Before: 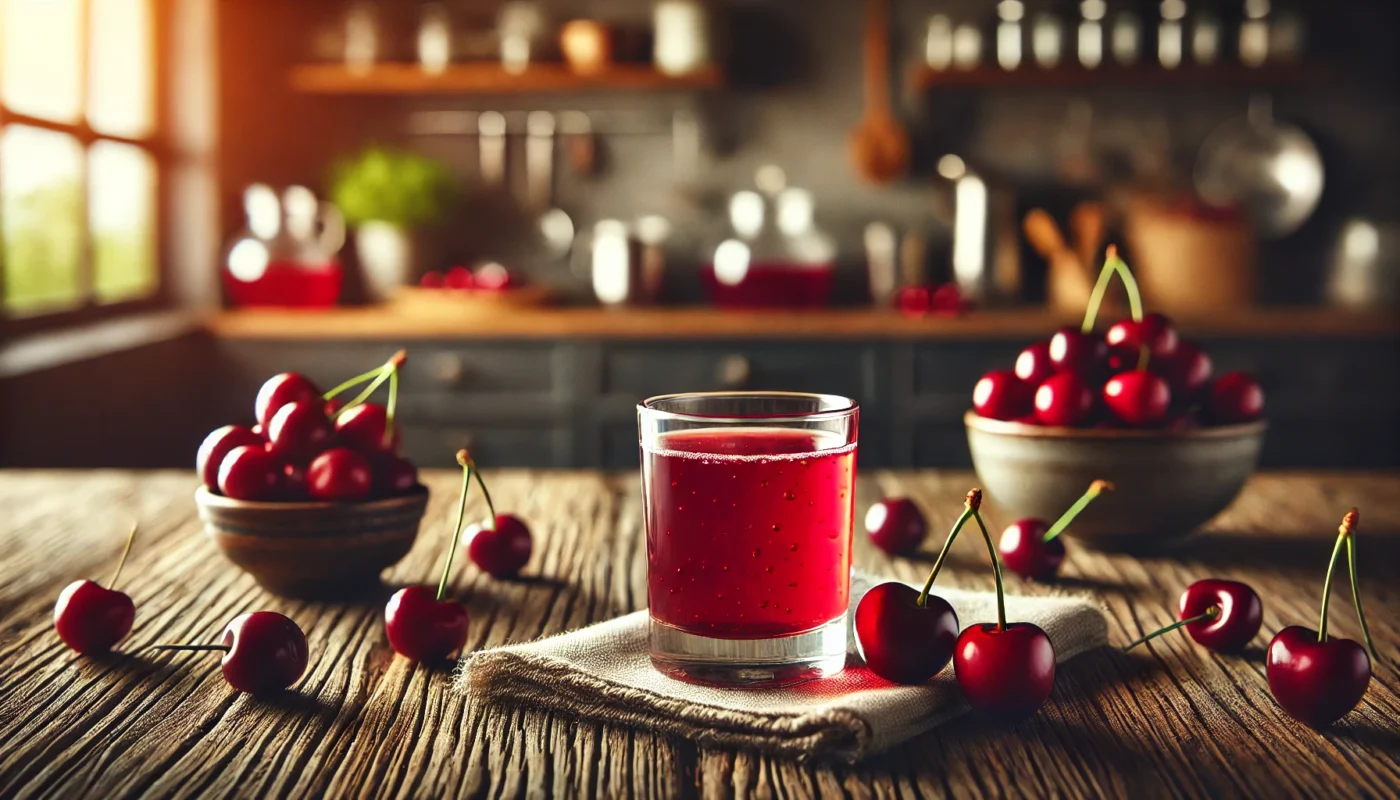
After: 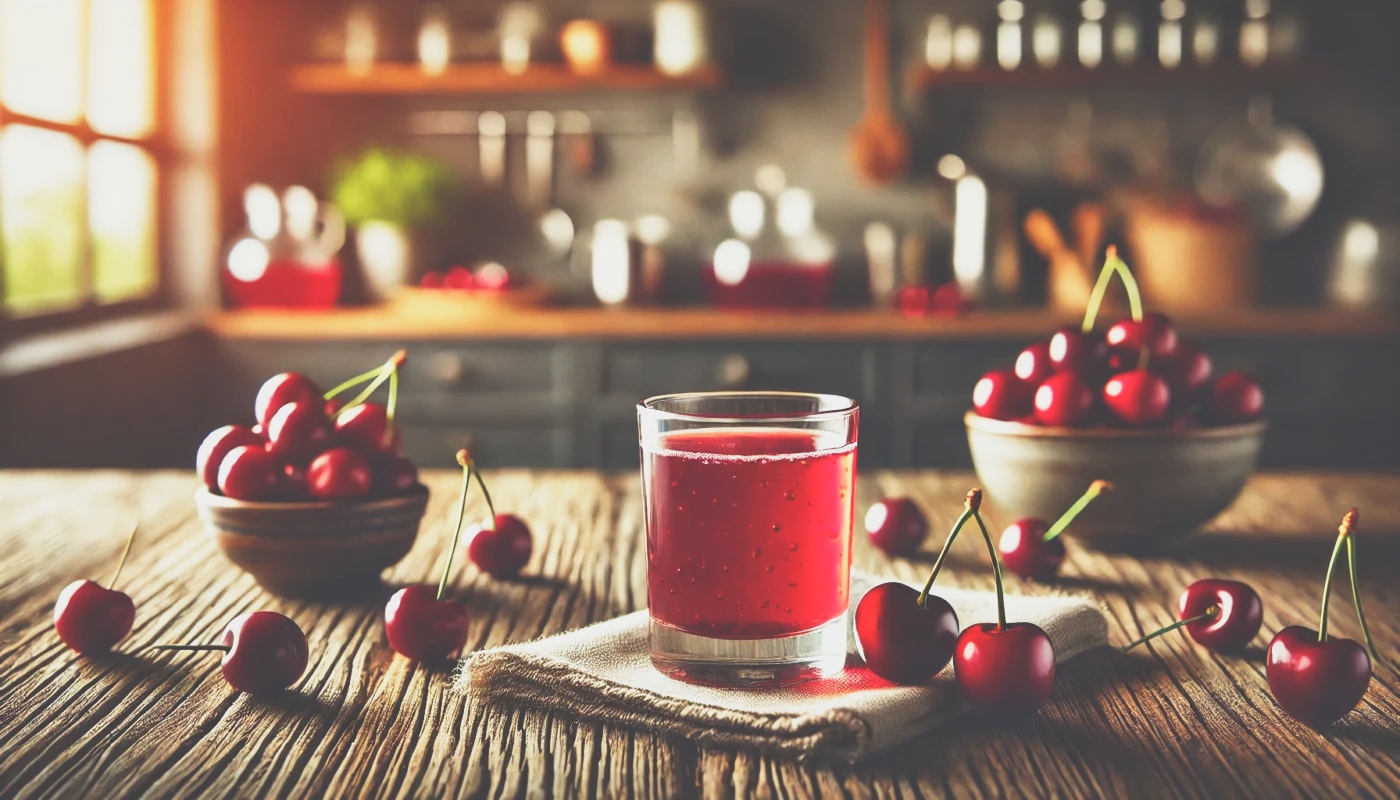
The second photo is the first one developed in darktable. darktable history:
exposure: black level correction -0.028, compensate highlight preservation false
shadows and highlights: shadows 25, highlights -25
base curve: curves: ch0 [(0, 0) (0.088, 0.125) (0.176, 0.251) (0.354, 0.501) (0.613, 0.749) (1, 0.877)], preserve colors none
